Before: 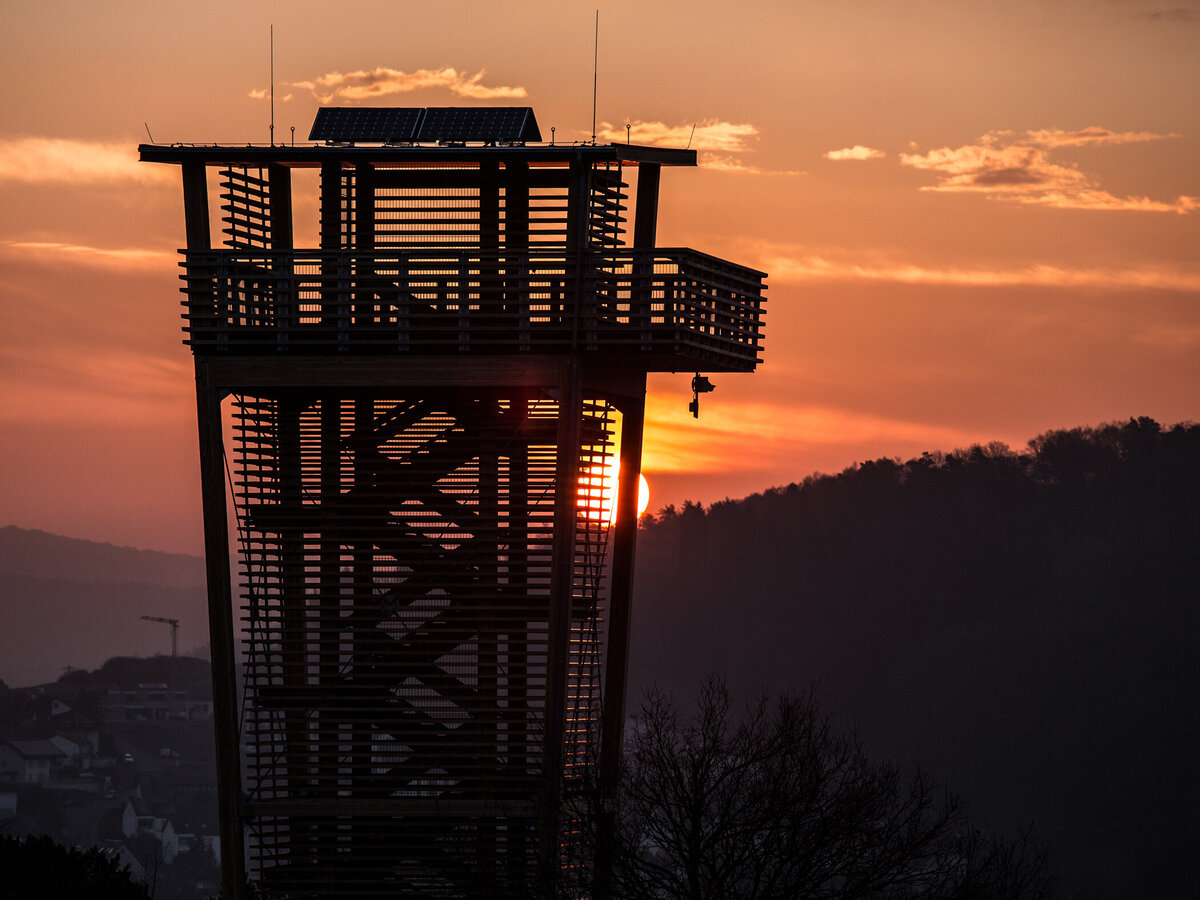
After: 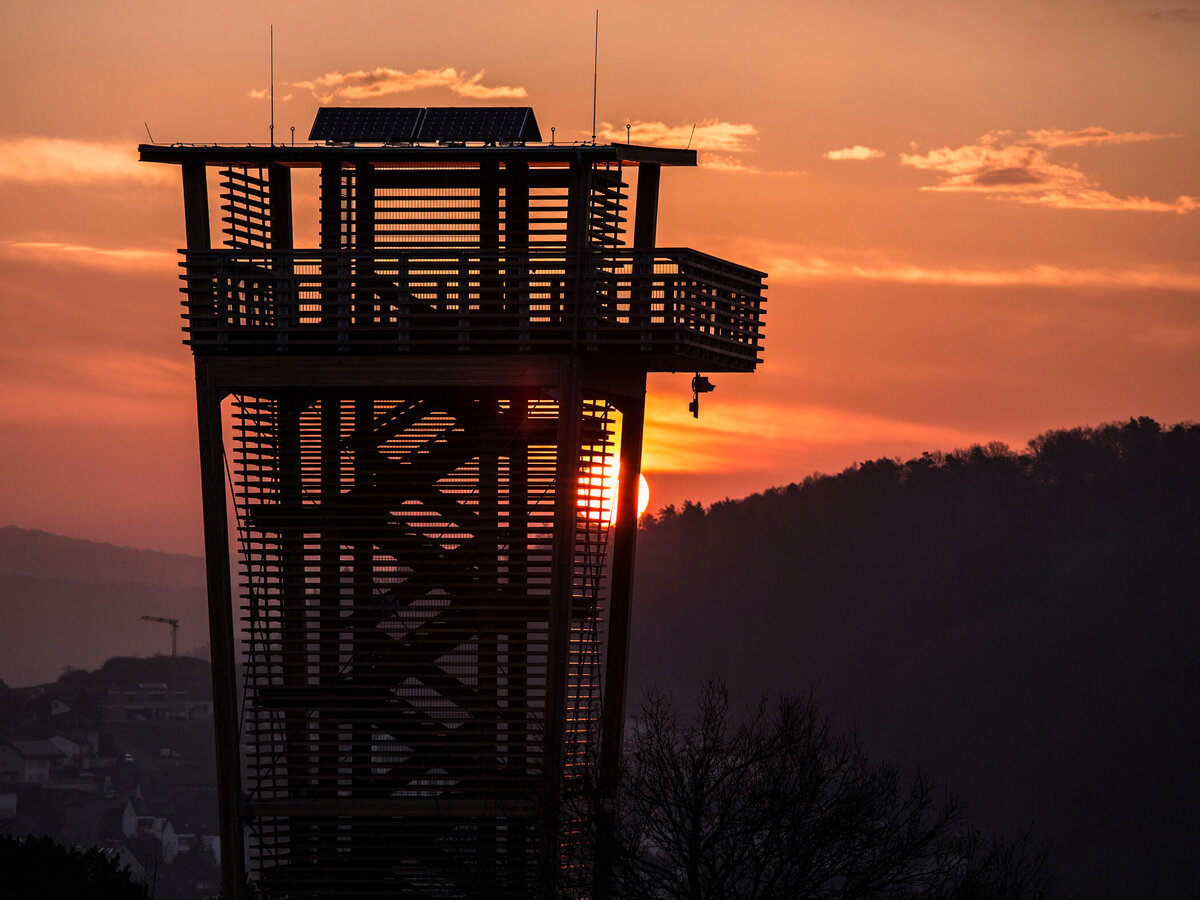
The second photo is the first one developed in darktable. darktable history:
color correction: highlights a* 7.77, highlights b* 4.05
